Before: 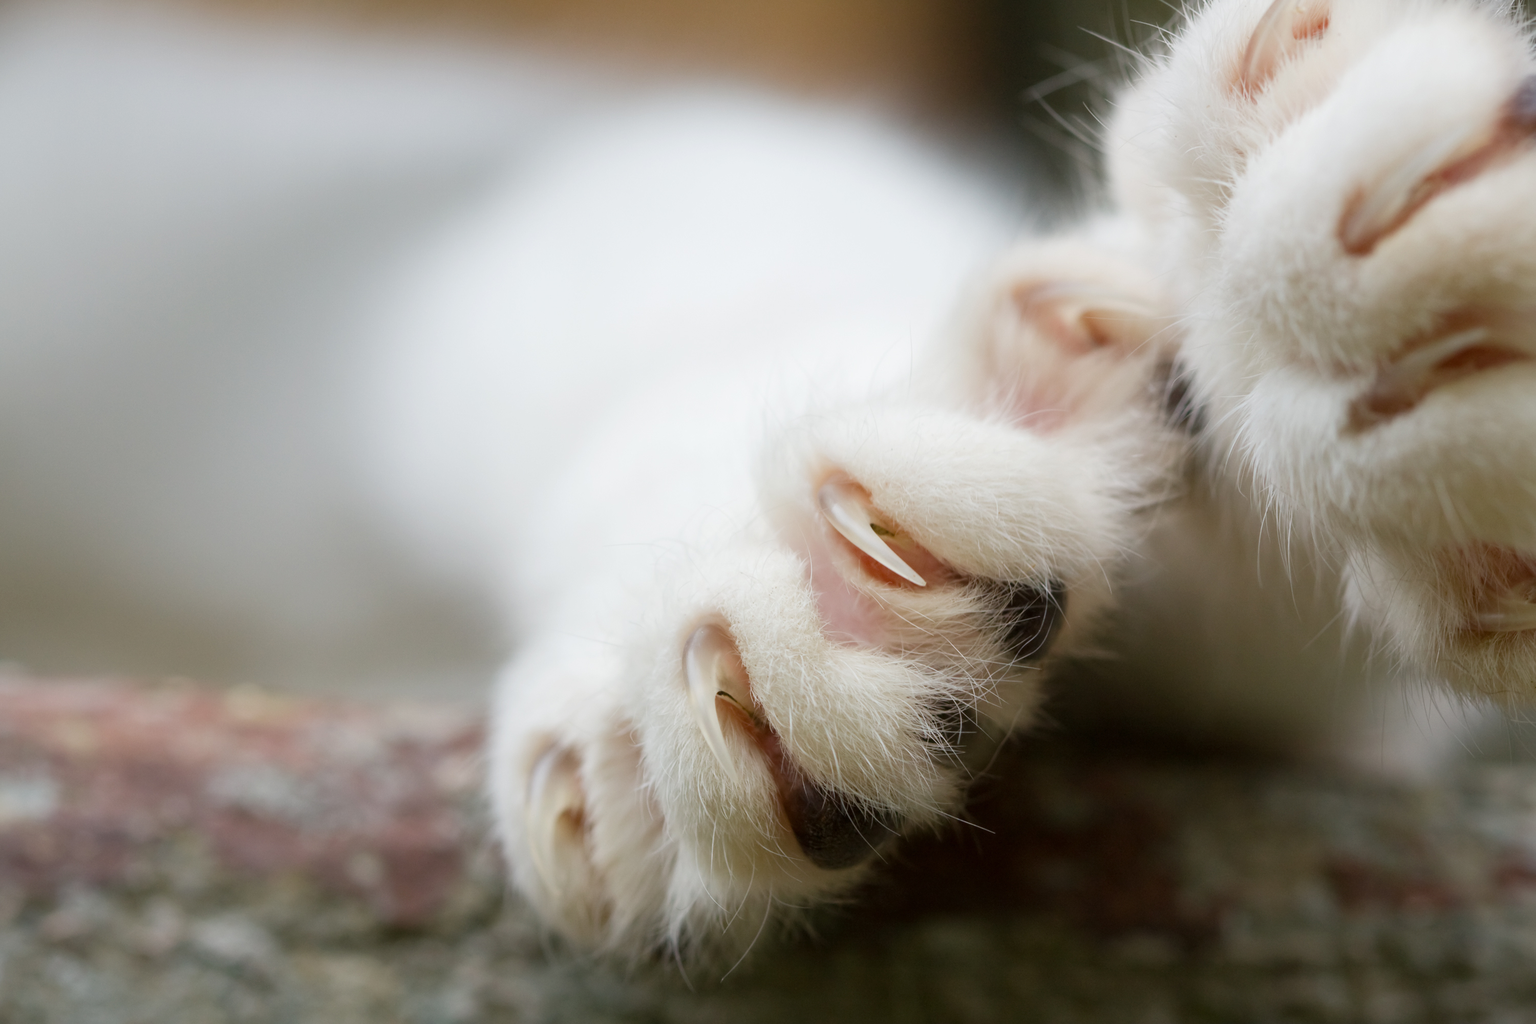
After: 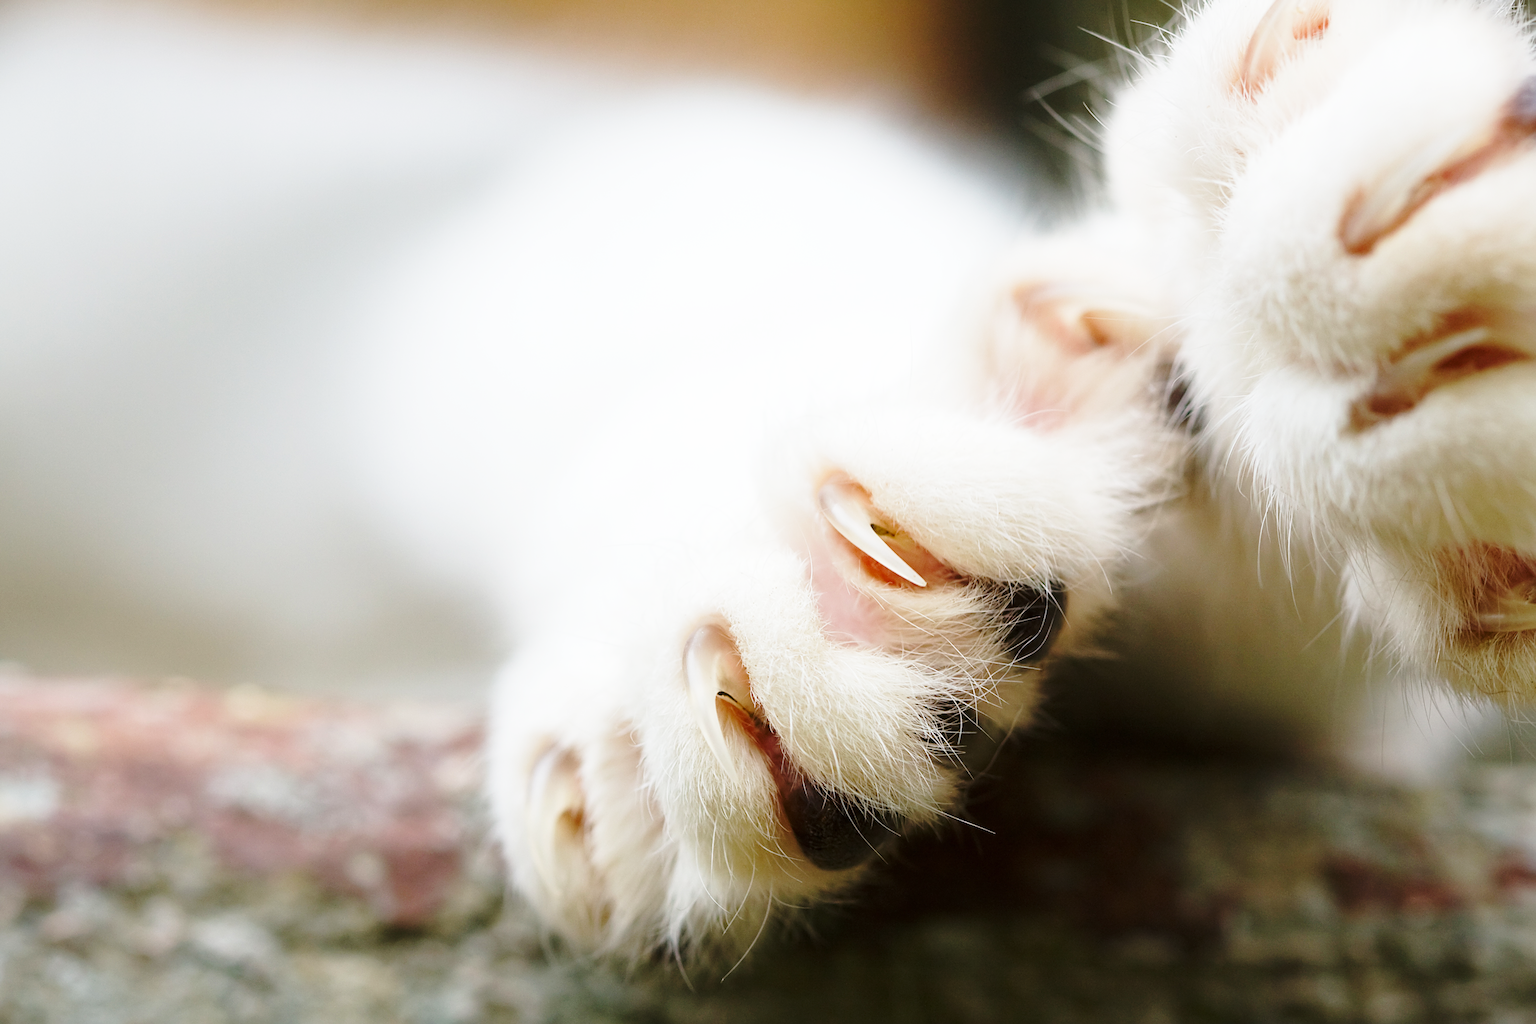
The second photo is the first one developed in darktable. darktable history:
base curve: curves: ch0 [(0, 0) (0.036, 0.037) (0.121, 0.228) (0.46, 0.76) (0.859, 0.983) (1, 1)], preserve colors none
sharpen: on, module defaults
